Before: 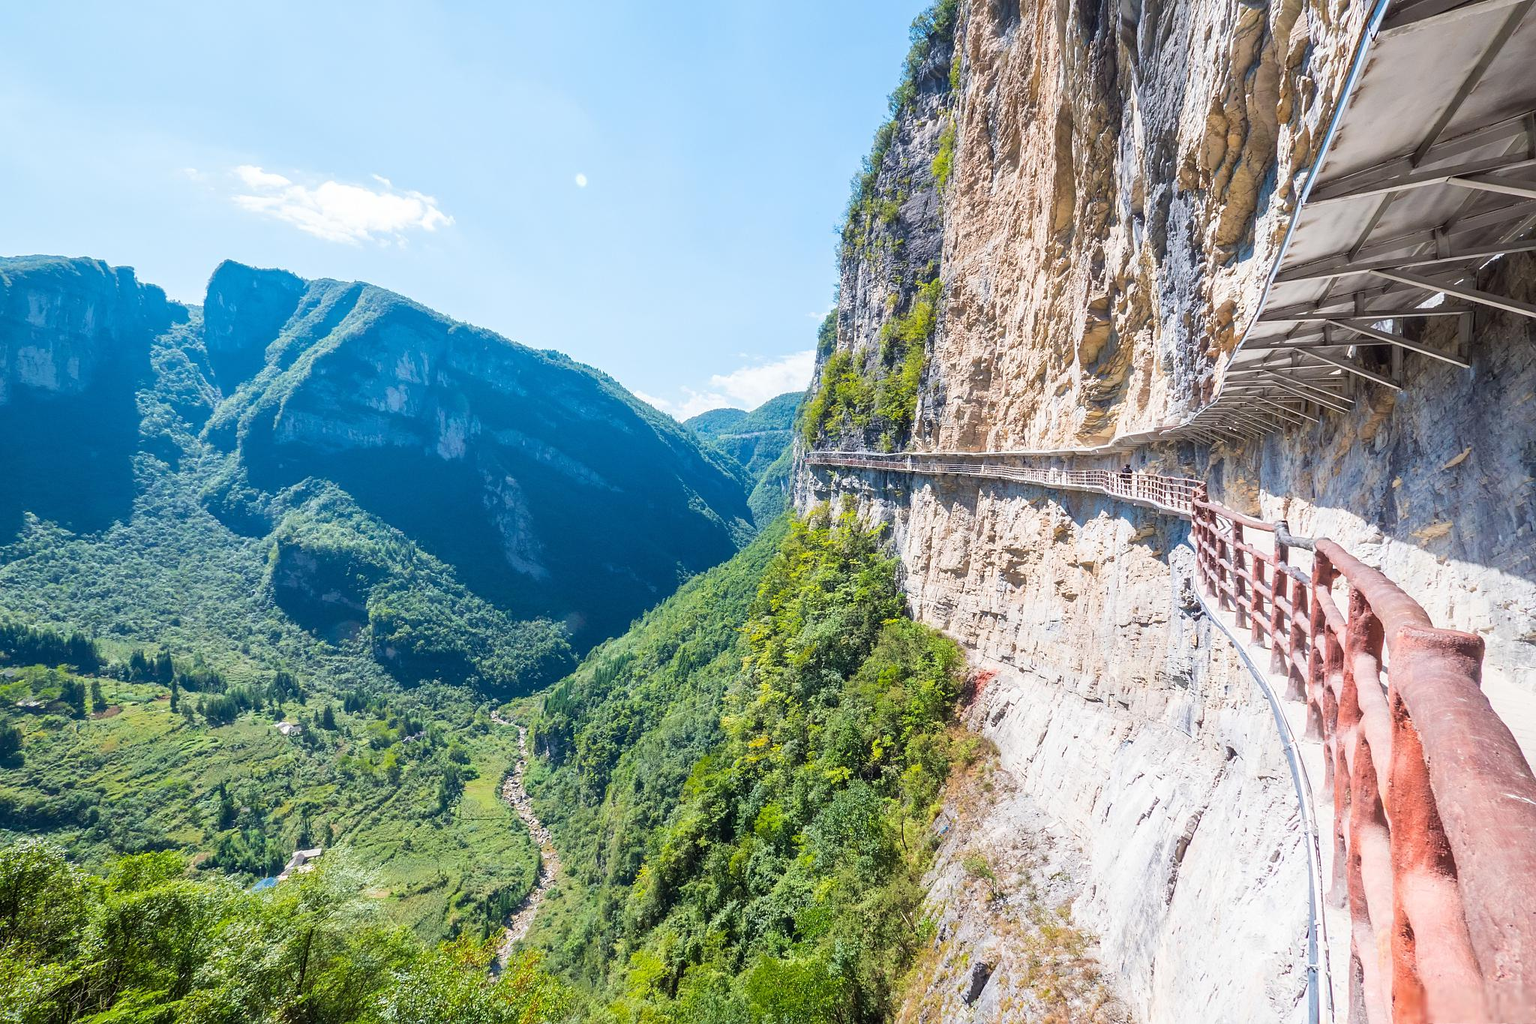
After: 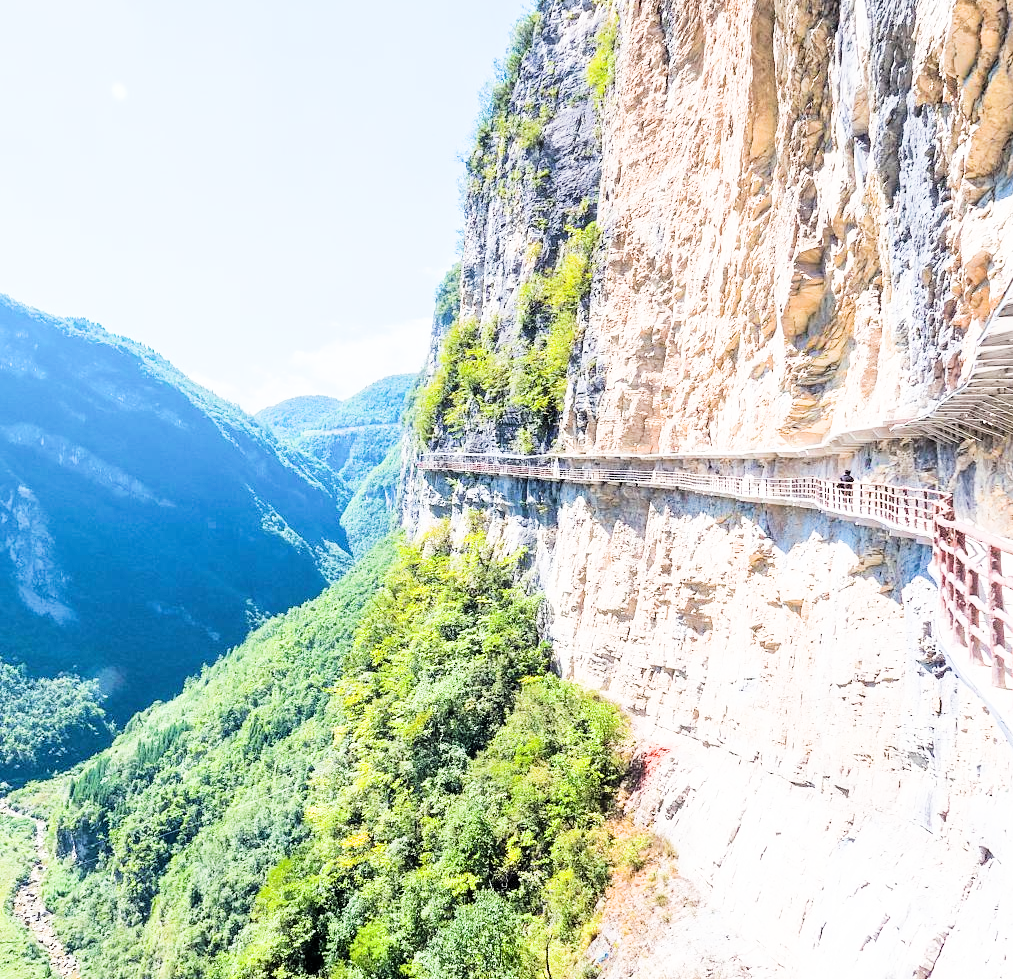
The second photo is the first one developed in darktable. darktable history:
exposure: black level correction 0, exposure 1.456 EV, compensate highlight preservation false
crop: left 32.053%, top 10.938%, right 18.473%, bottom 17.334%
filmic rgb: black relative exposure -5.07 EV, white relative exposure 3.97 EV, hardness 2.89, contrast 1.403, highlights saturation mix -30.2%
